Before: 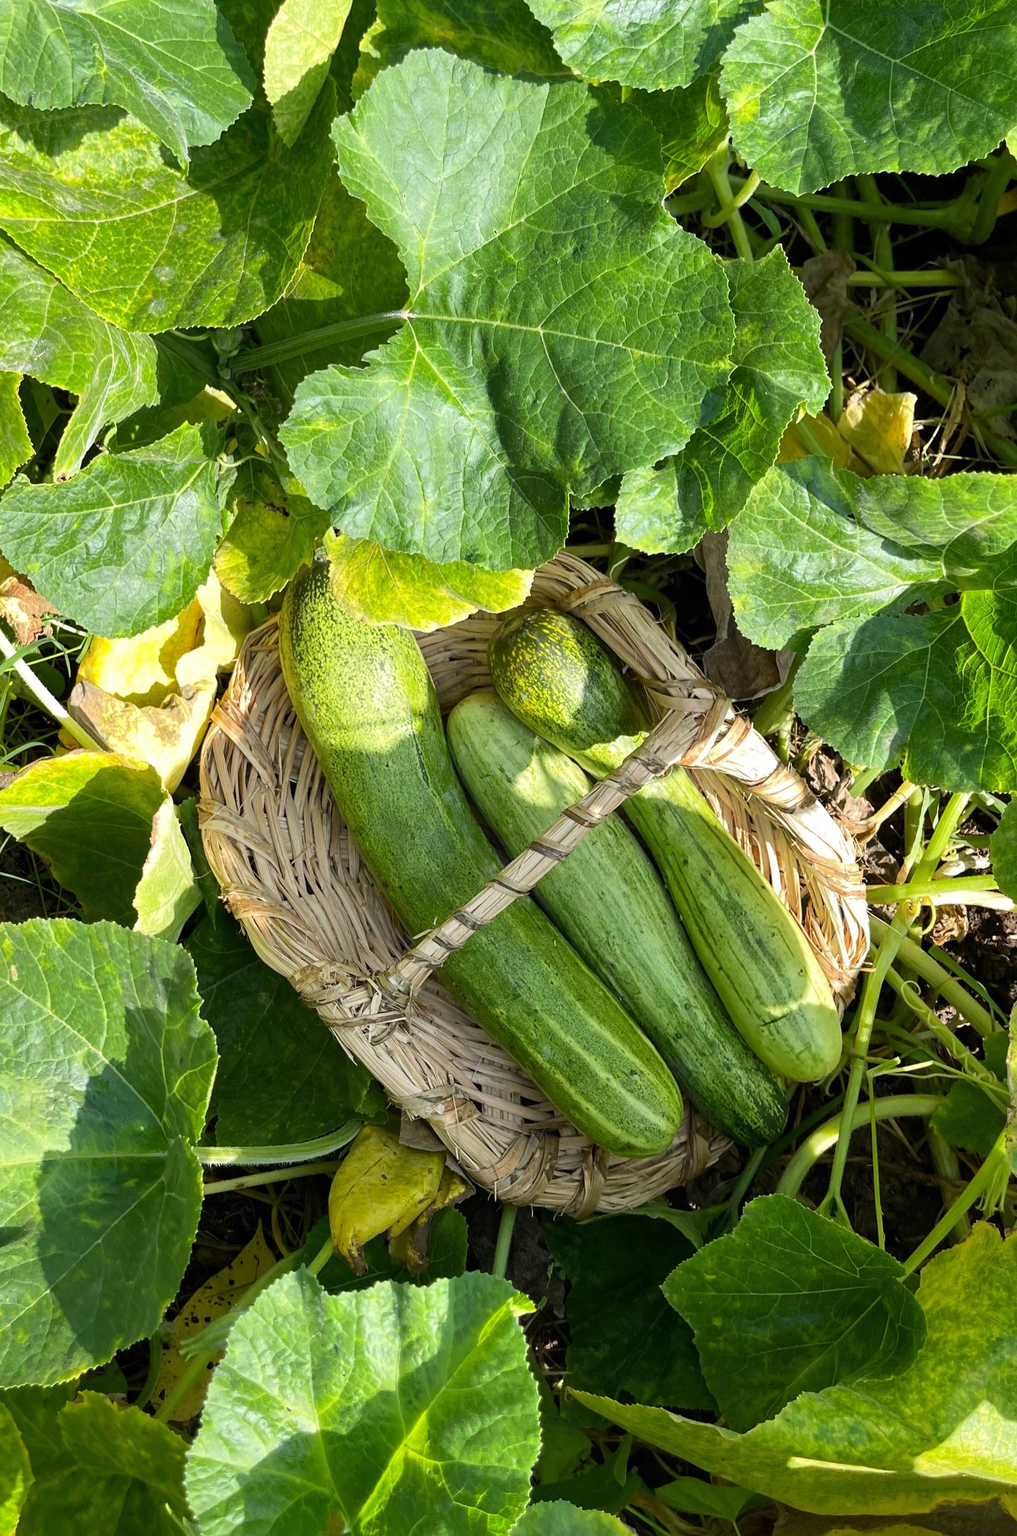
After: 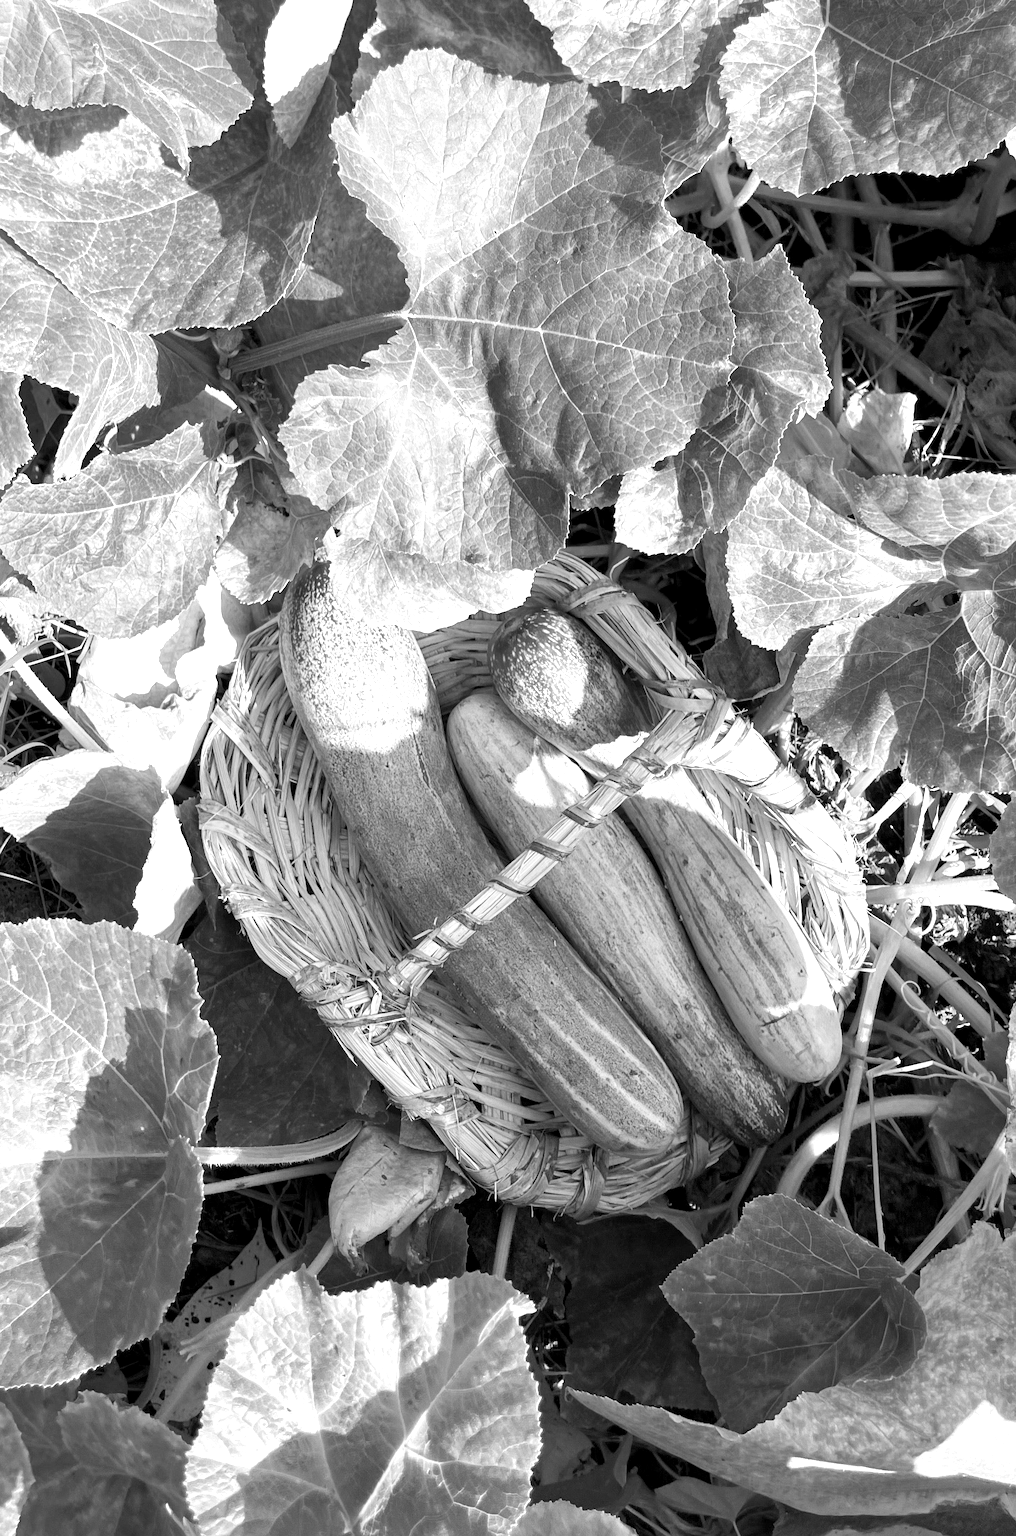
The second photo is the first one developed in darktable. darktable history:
rotate and perspective: crop left 0, crop top 0
monochrome: a 32, b 64, size 2.3
exposure: black level correction 0.001, exposure 0.675 EV, compensate highlight preservation false
